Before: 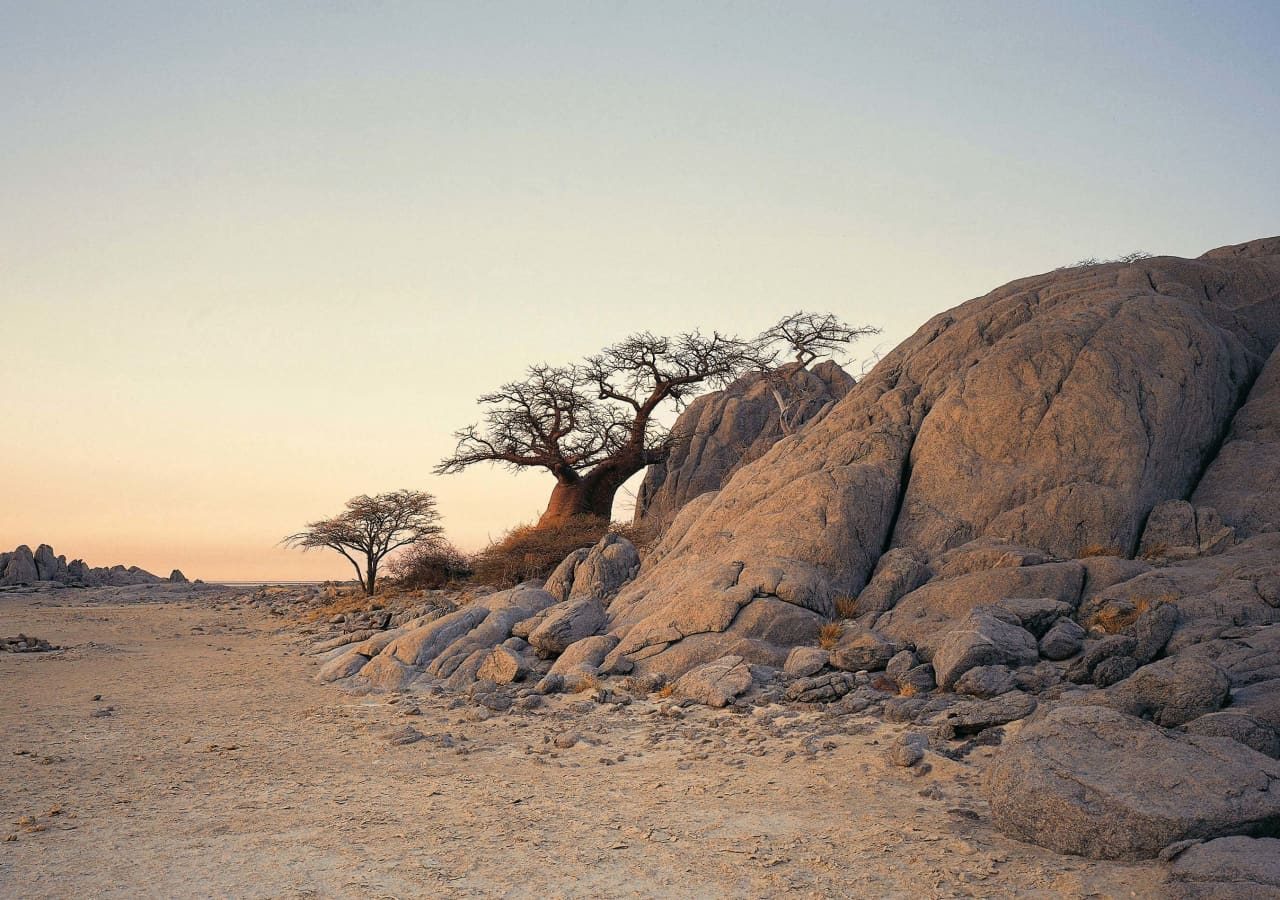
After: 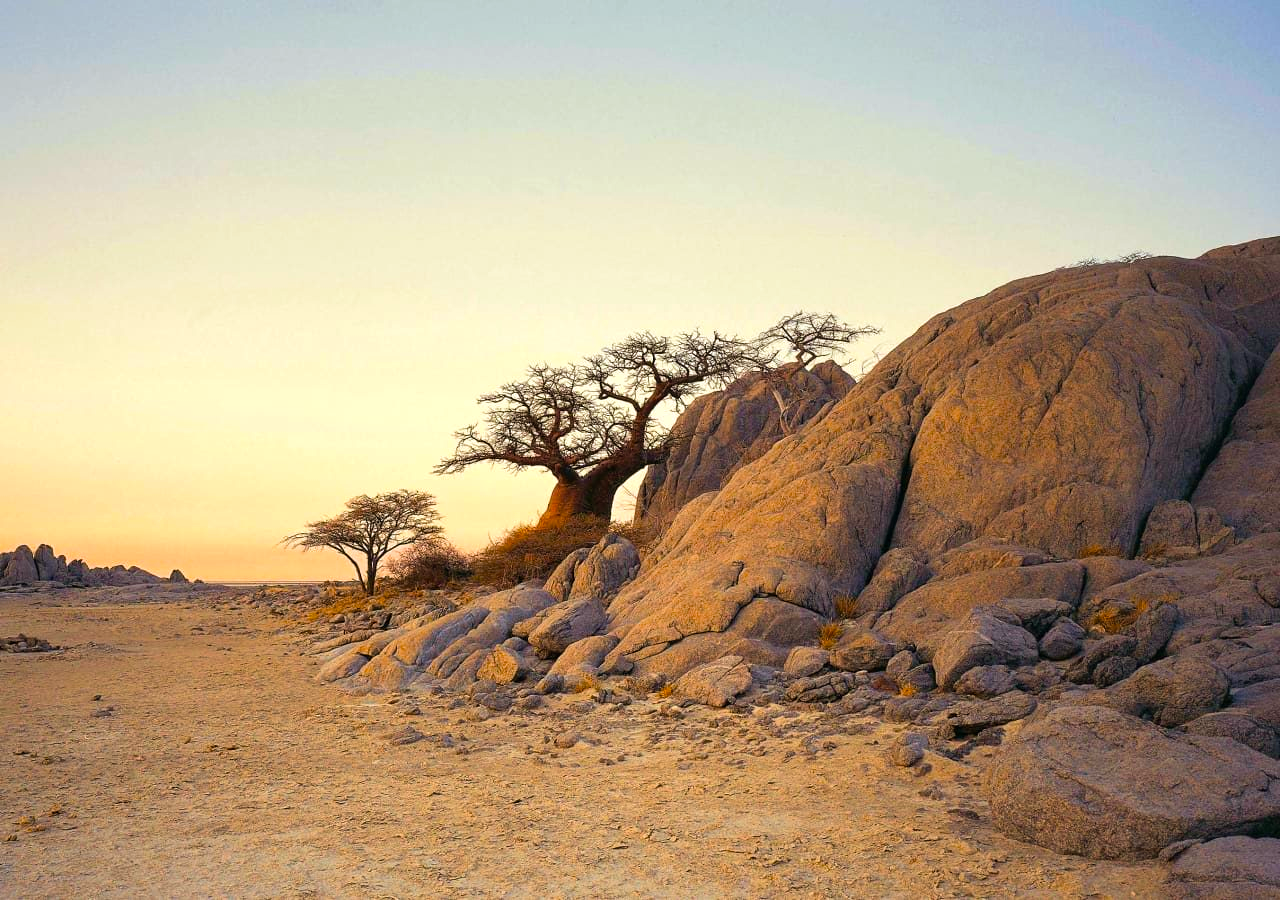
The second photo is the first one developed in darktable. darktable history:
velvia: on, module defaults
color balance rgb: power › chroma 0.655%, power › hue 60°, highlights gain › luminance 17.692%, perceptual saturation grading › global saturation 49.082%
